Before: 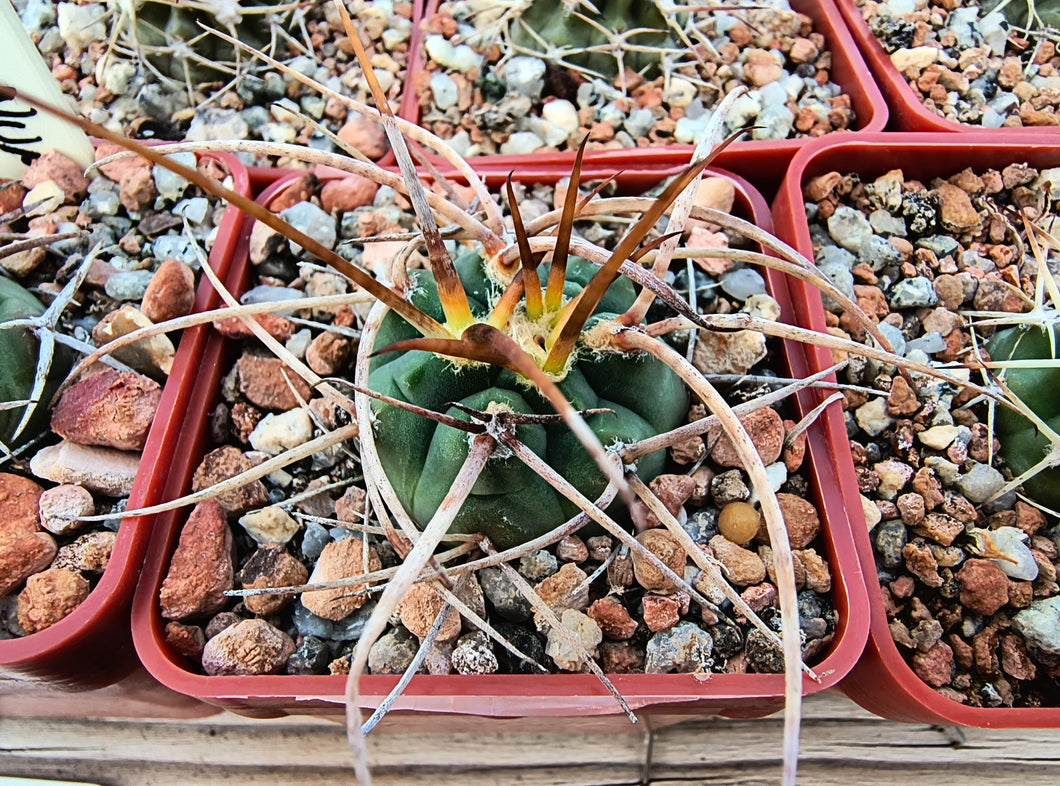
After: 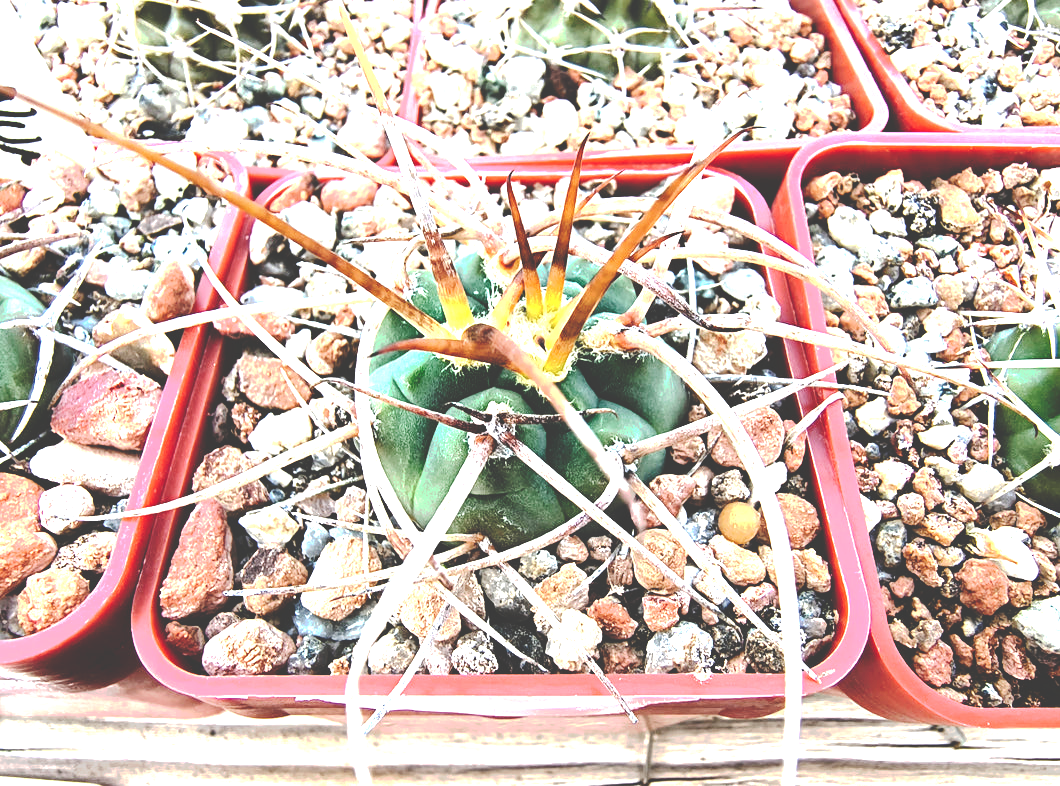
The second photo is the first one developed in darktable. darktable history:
exposure: black level correction 0, exposure 1.741 EV, compensate exposure bias true, compensate highlight preservation false
tone curve: curves: ch0 [(0, 0) (0.003, 0.241) (0.011, 0.241) (0.025, 0.242) (0.044, 0.246) (0.069, 0.25) (0.1, 0.251) (0.136, 0.256) (0.177, 0.275) (0.224, 0.293) (0.277, 0.326) (0.335, 0.38) (0.399, 0.449) (0.468, 0.525) (0.543, 0.606) (0.623, 0.683) (0.709, 0.751) (0.801, 0.824) (0.898, 0.871) (1, 1)], preserve colors none
